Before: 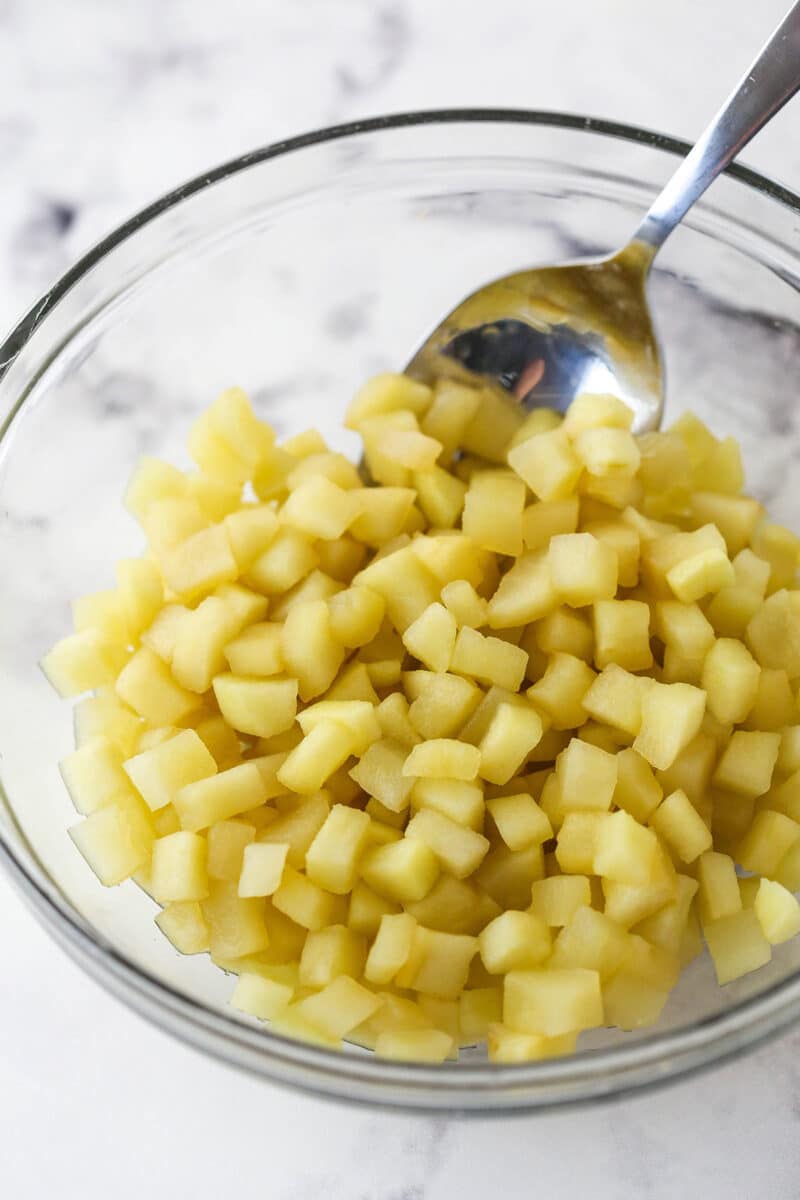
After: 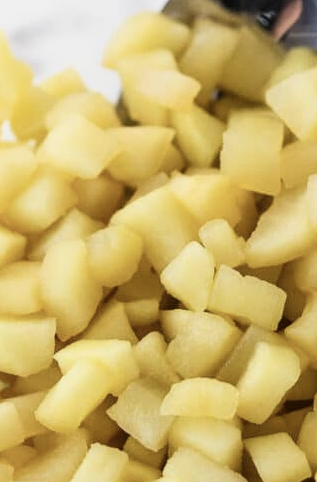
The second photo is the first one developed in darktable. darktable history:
filmic rgb: black relative exposure -8.08 EV, white relative exposure 3.01 EV, hardness 5.33, contrast 1.24, color science v6 (2022)
crop: left 30.313%, top 30.103%, right 29.969%, bottom 29.721%
contrast brightness saturation: contrast 0.109, saturation -0.17
